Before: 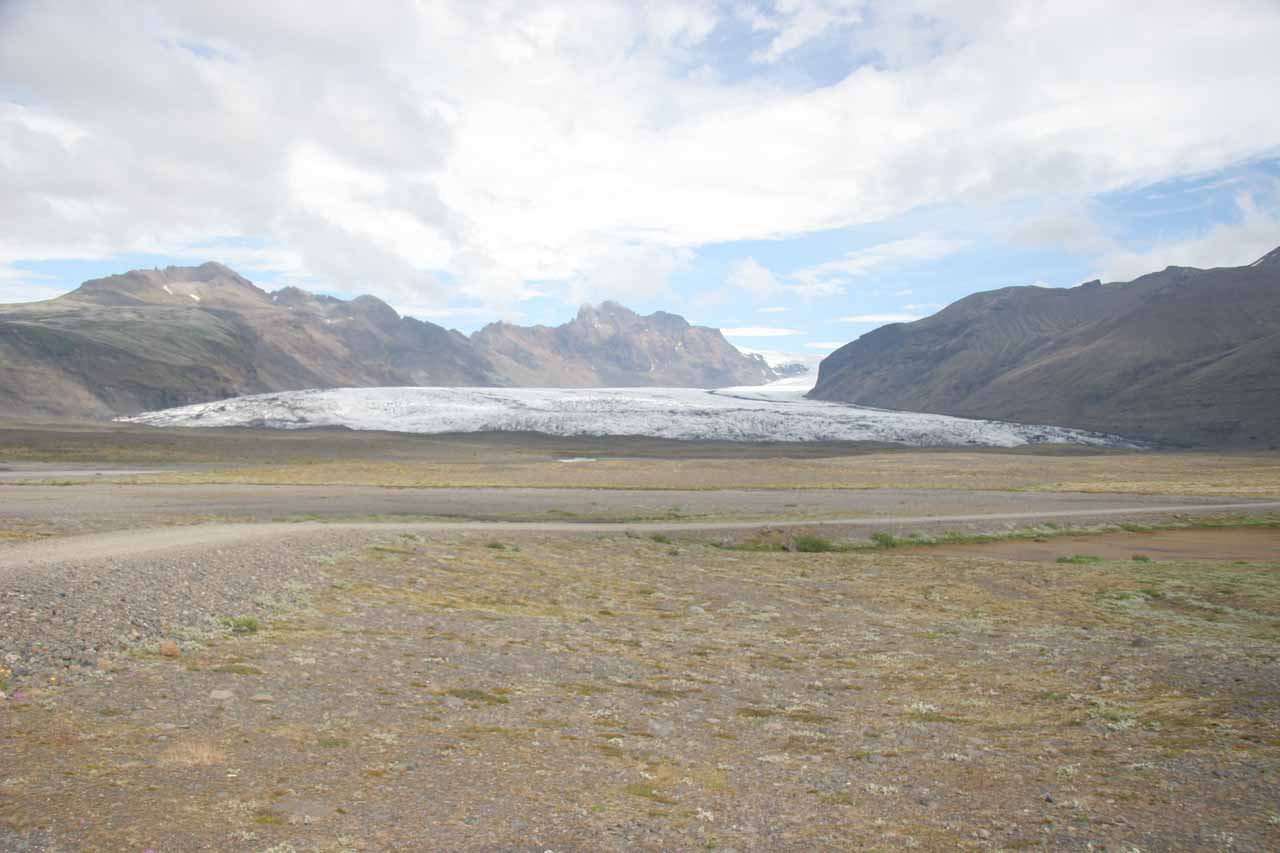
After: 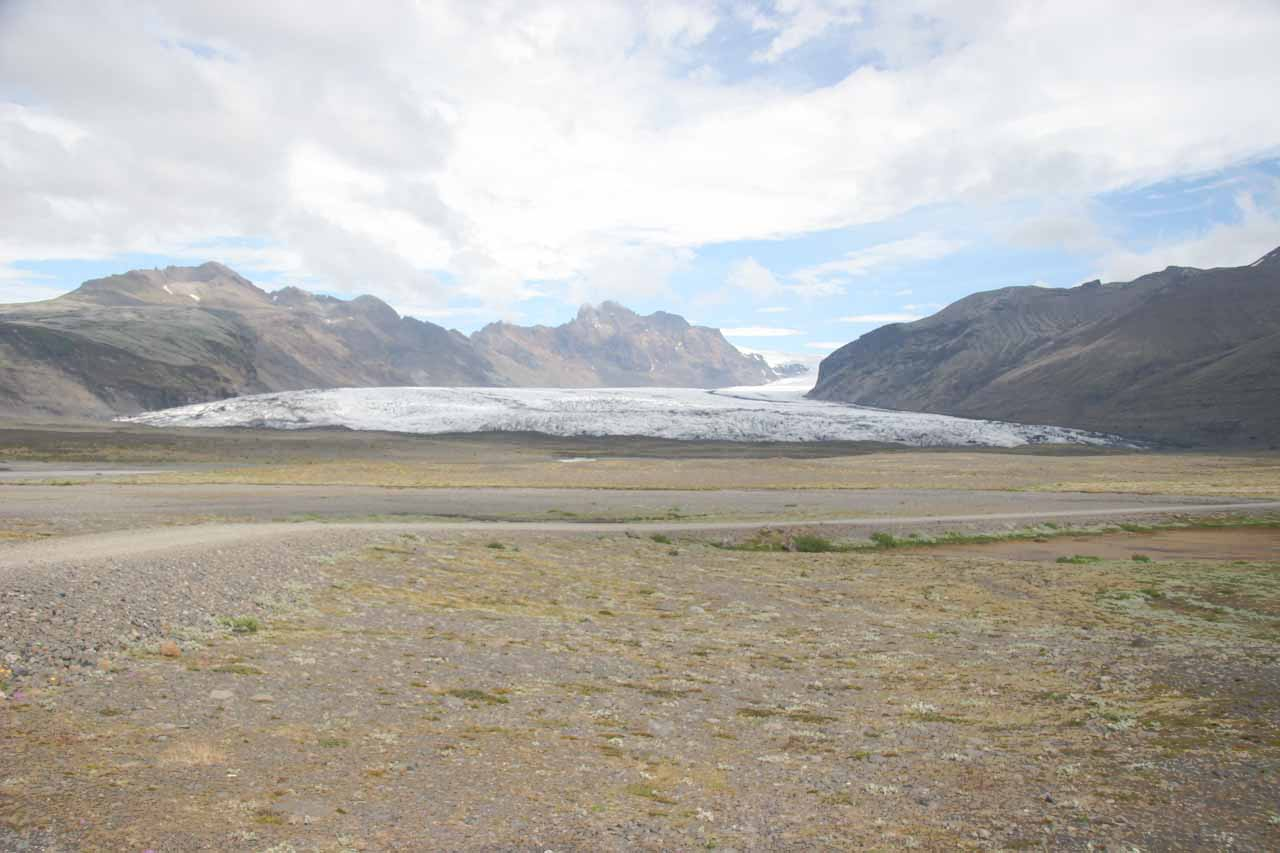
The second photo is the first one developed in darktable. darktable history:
tone curve: curves: ch0 [(0, 0) (0.003, 0.003) (0.011, 0.011) (0.025, 0.024) (0.044, 0.042) (0.069, 0.066) (0.1, 0.095) (0.136, 0.129) (0.177, 0.169) (0.224, 0.214) (0.277, 0.264) (0.335, 0.319) (0.399, 0.38) (0.468, 0.446) (0.543, 0.558) (0.623, 0.636) (0.709, 0.719) (0.801, 0.807) (0.898, 0.901) (1, 1)], color space Lab, independent channels, preserve colors none
